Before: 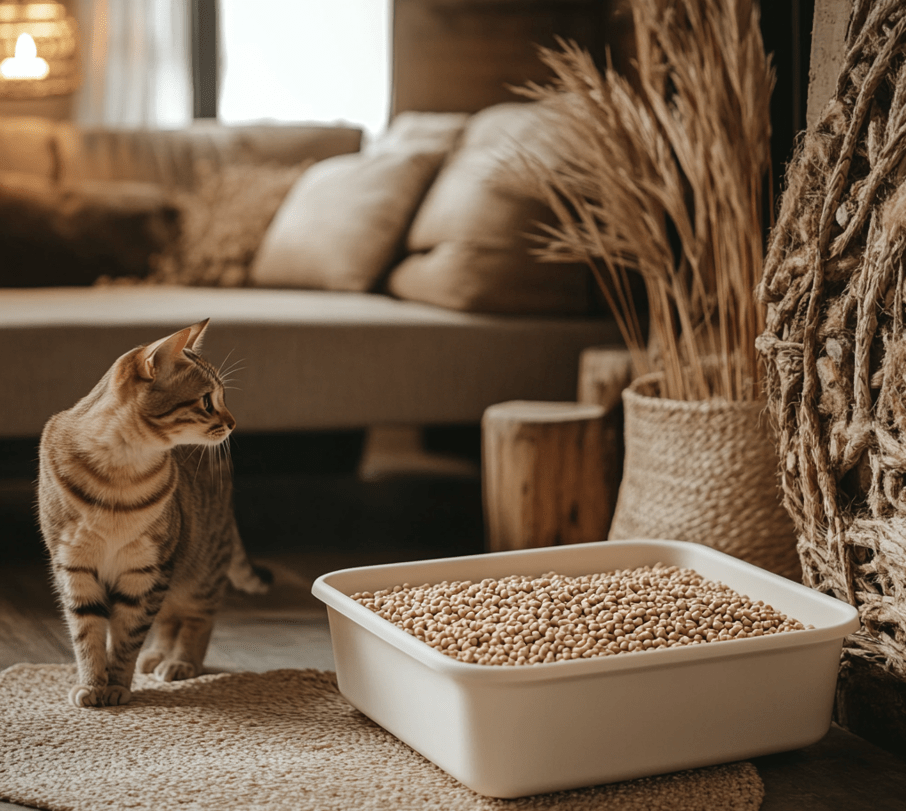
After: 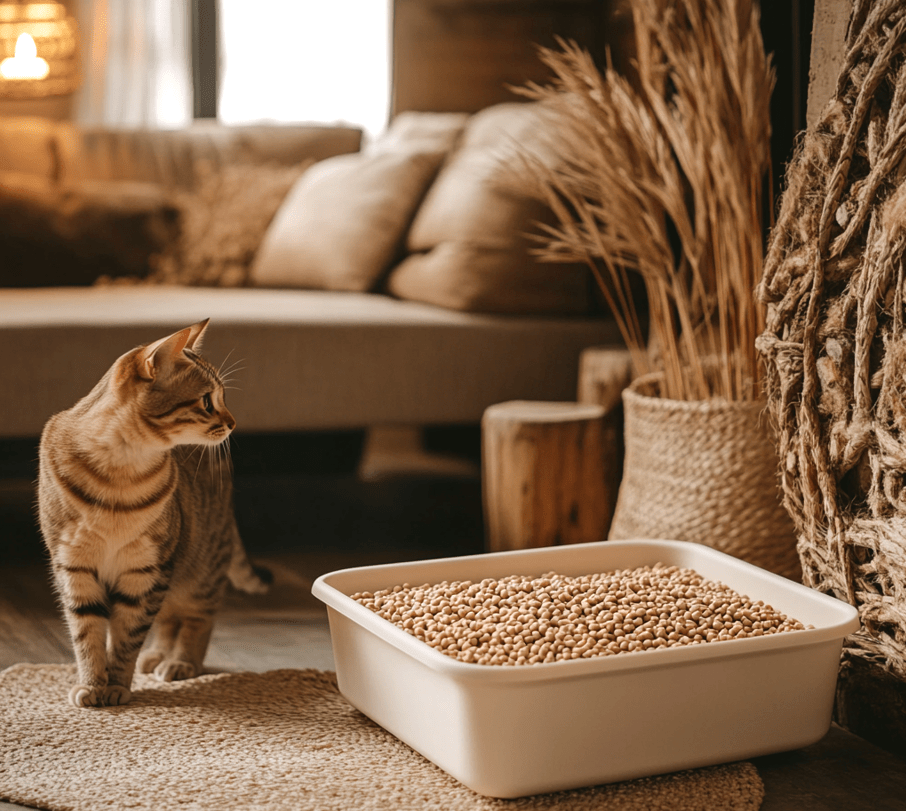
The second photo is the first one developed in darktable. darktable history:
exposure: exposure 0.2 EV, compensate highlight preservation false
color correction: highlights a* 3.22, highlights b* 1.93, saturation 1.19
